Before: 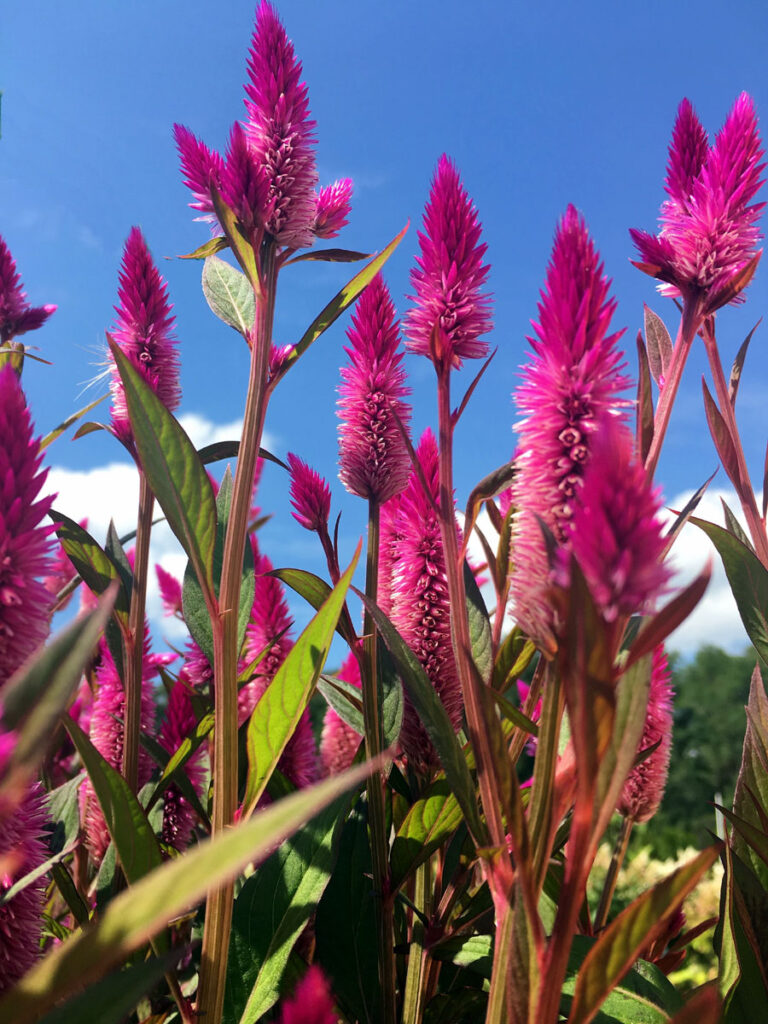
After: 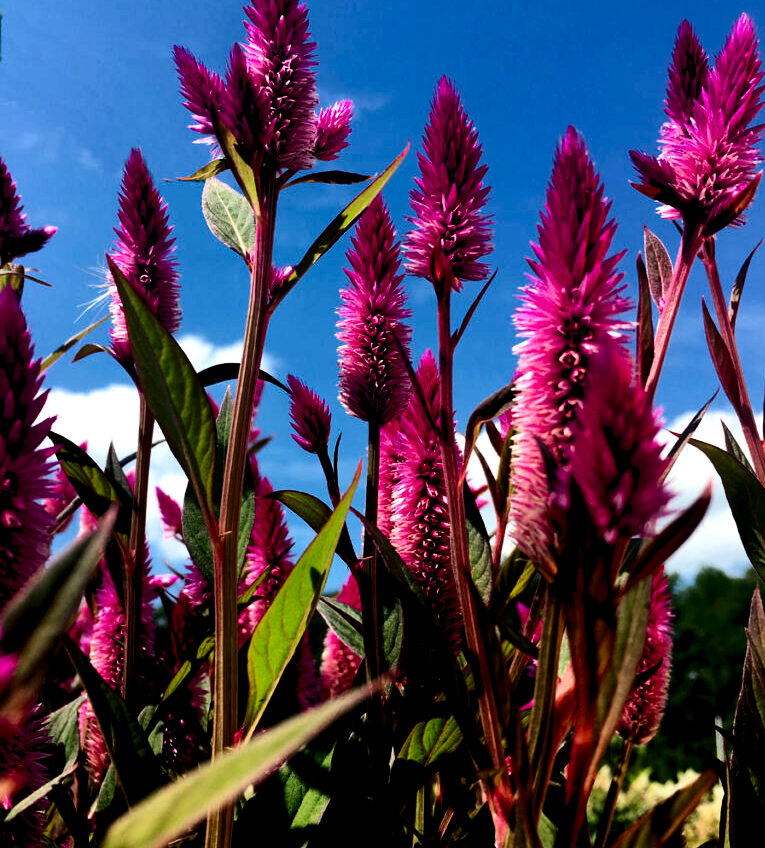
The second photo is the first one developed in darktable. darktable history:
contrast brightness saturation: contrast 0.24, brightness -0.24, saturation 0.14
crop: top 7.625%, bottom 8.027%
color zones: curves: ch0 [(0, 0.558) (0.143, 0.548) (0.286, 0.447) (0.429, 0.259) (0.571, 0.5) (0.714, 0.5) (0.857, 0.593) (1, 0.558)]; ch1 [(0, 0.543) (0.01, 0.544) (0.12, 0.492) (0.248, 0.458) (0.5, 0.534) (0.748, 0.5) (0.99, 0.469) (1, 0.543)]; ch2 [(0, 0.507) (0.143, 0.522) (0.286, 0.505) (0.429, 0.5) (0.571, 0.5) (0.714, 0.5) (0.857, 0.5) (1, 0.507)]
rgb levels: levels [[0.034, 0.472, 0.904], [0, 0.5, 1], [0, 0.5, 1]]
